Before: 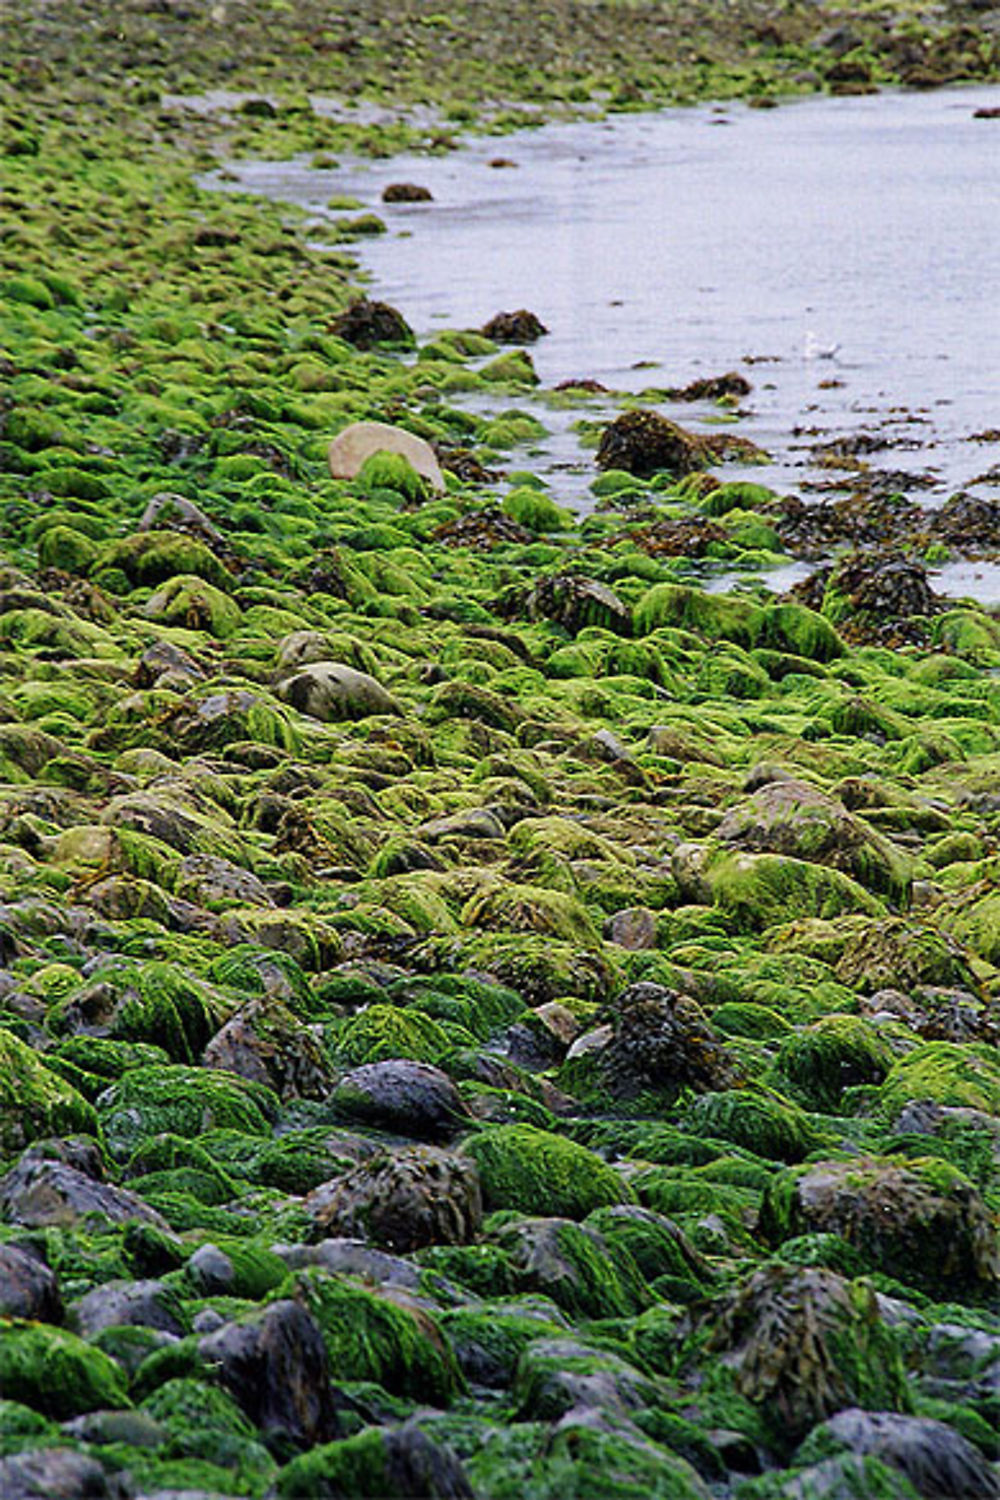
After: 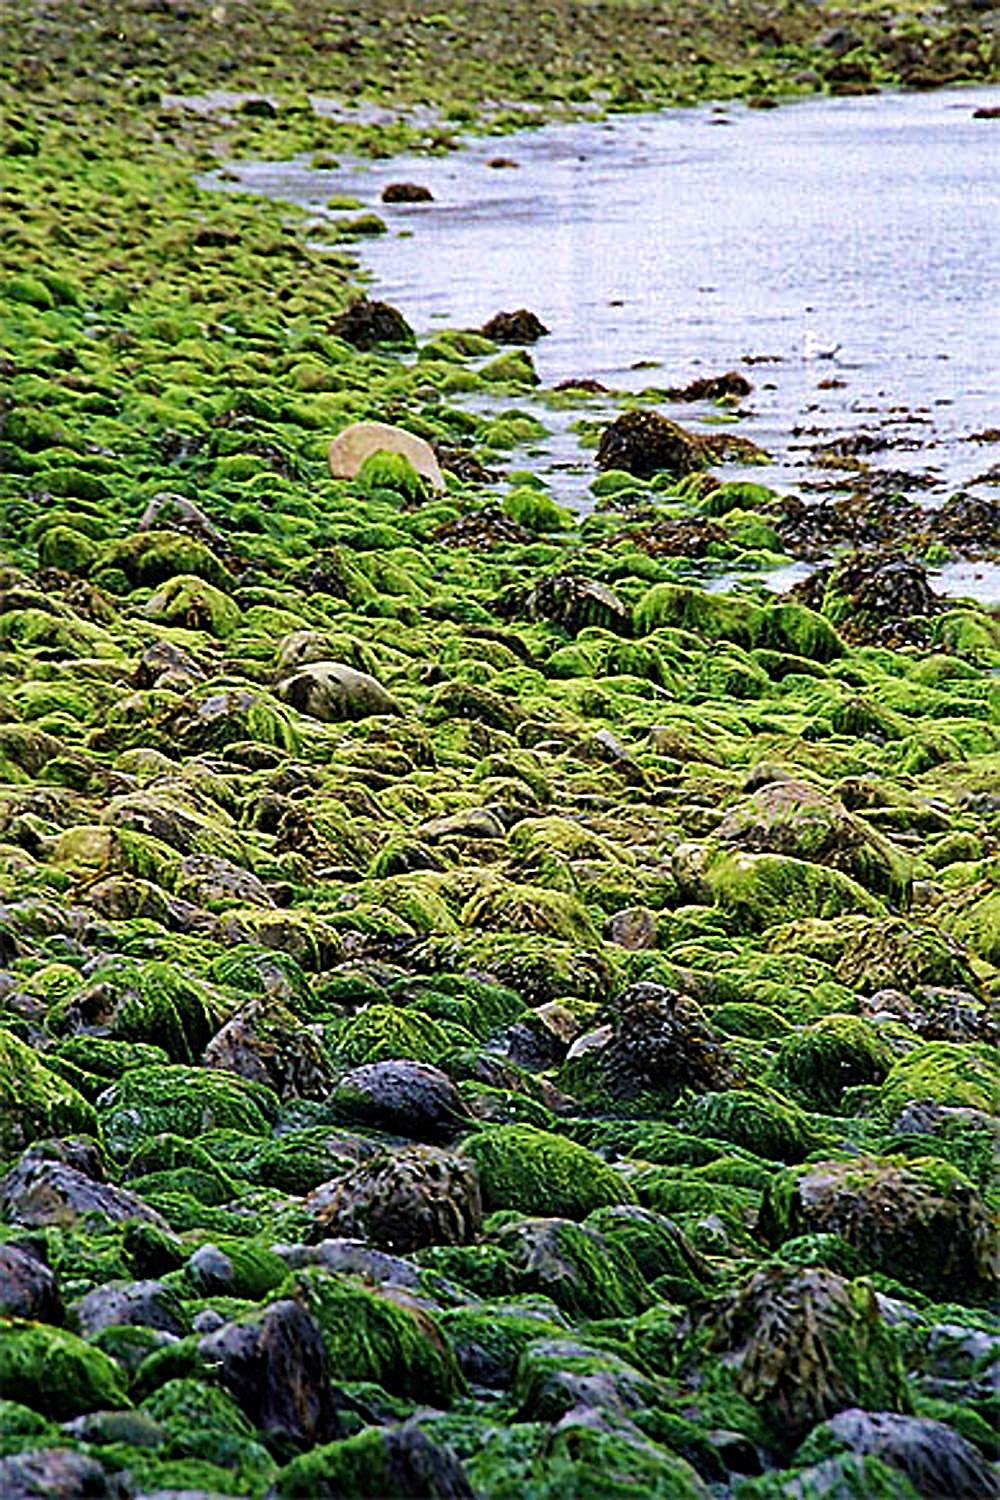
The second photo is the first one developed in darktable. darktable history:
shadows and highlights: shadows 22.58, highlights -49.09, soften with gaussian
sharpen: radius 2.67, amount 0.656
tone equalizer: -8 EV -0.447 EV, -7 EV -0.365 EV, -6 EV -0.368 EV, -5 EV -0.252 EV, -3 EV 0.246 EV, -2 EV 0.311 EV, -1 EV 0.414 EV, +0 EV 0.395 EV, smoothing diameter 2.14%, edges refinement/feathering 23.43, mask exposure compensation -1.57 EV, filter diffusion 5
velvia: on, module defaults
haze removal: strength 0.301, distance 0.245, compatibility mode true, adaptive false
